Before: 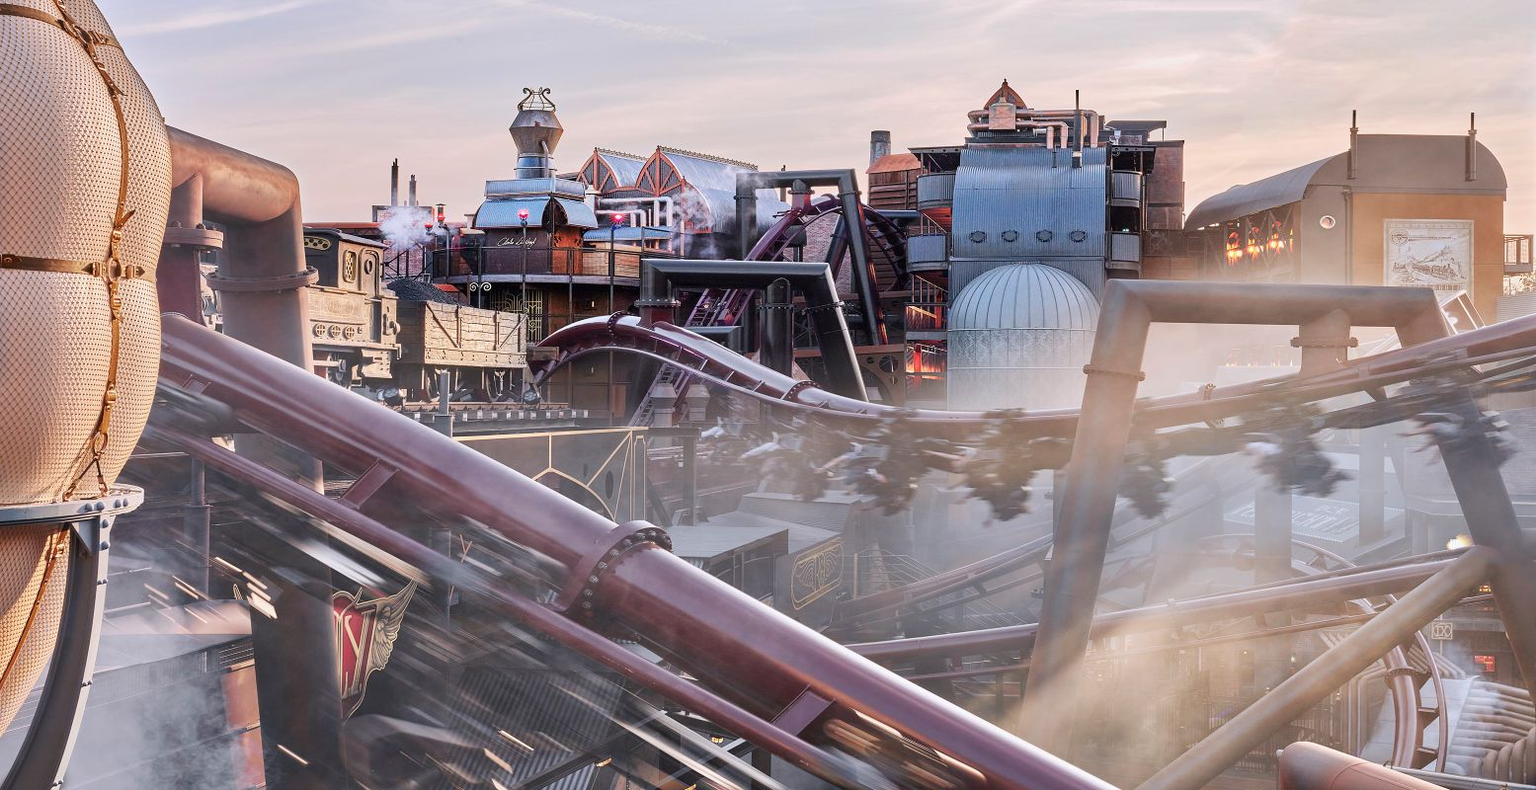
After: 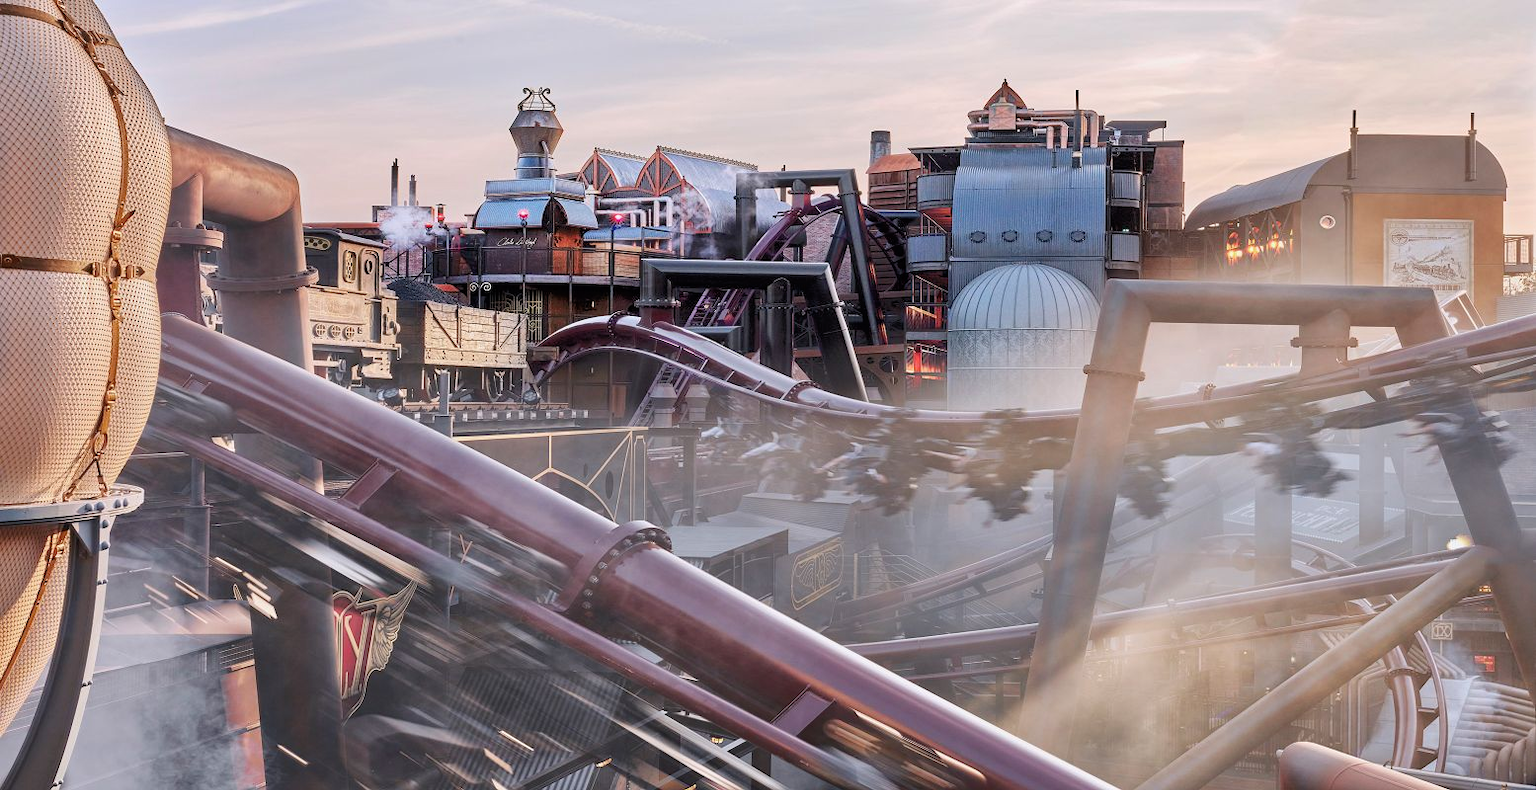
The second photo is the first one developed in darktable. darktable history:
tone equalizer: -8 EV -1.82 EV, -7 EV -1.18 EV, -6 EV -1.59 EV
